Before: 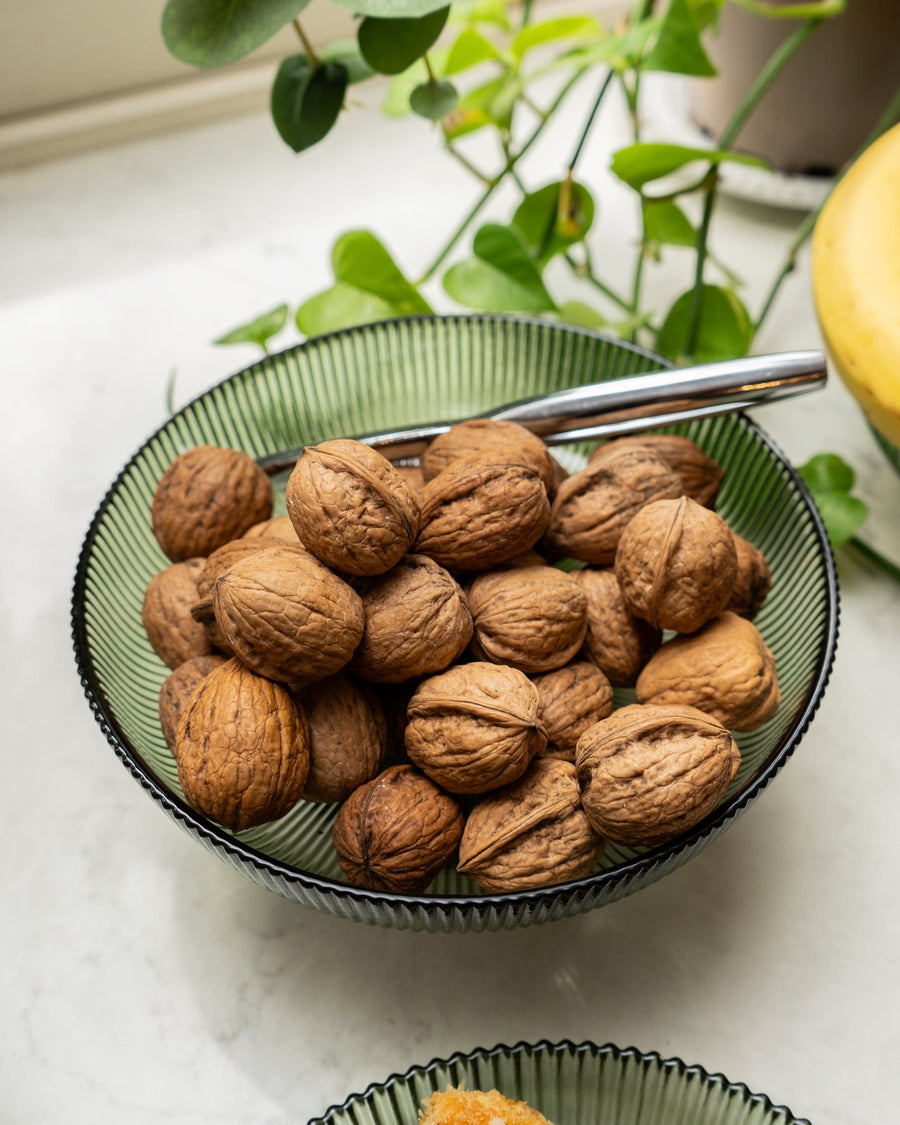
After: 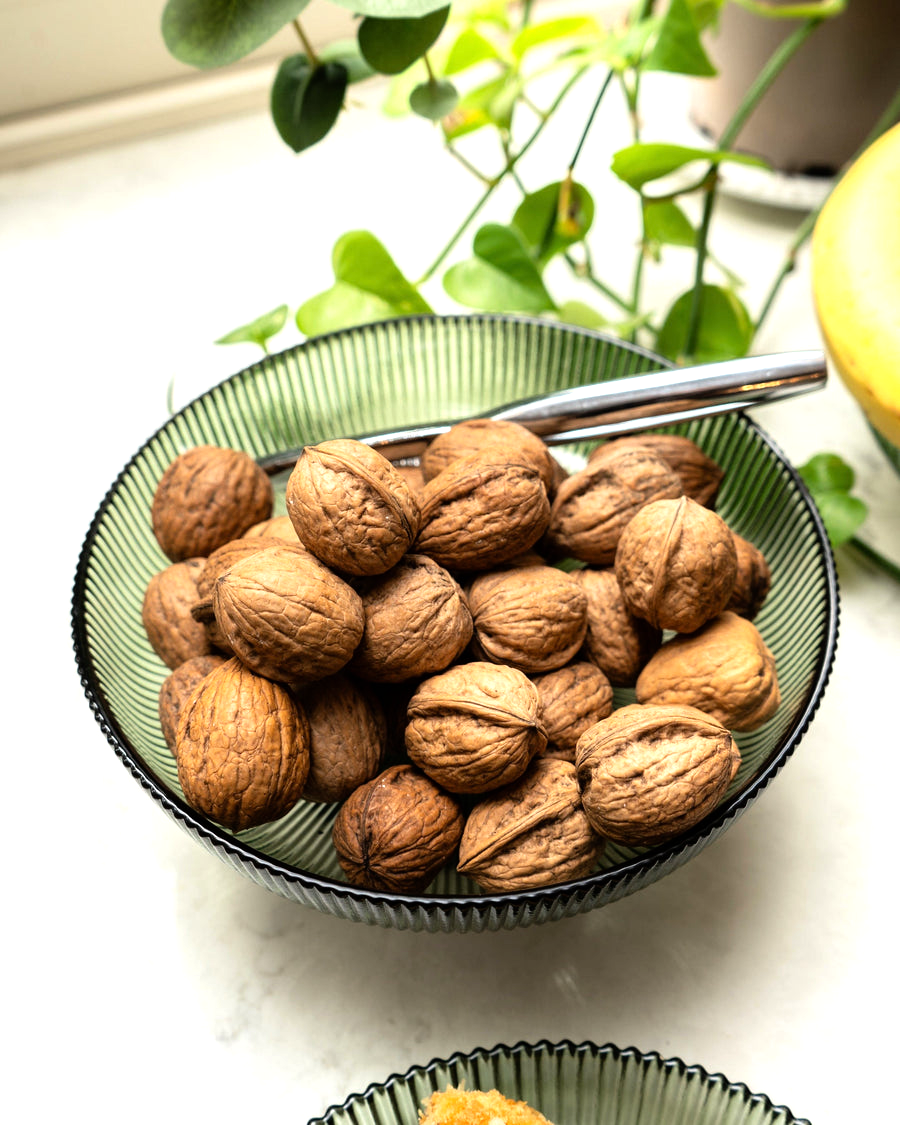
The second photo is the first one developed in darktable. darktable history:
tone equalizer: -8 EV -0.77 EV, -7 EV -0.666 EV, -6 EV -0.618 EV, -5 EV -0.389 EV, -3 EV 0.373 EV, -2 EV 0.6 EV, -1 EV 0.693 EV, +0 EV 0.743 EV
